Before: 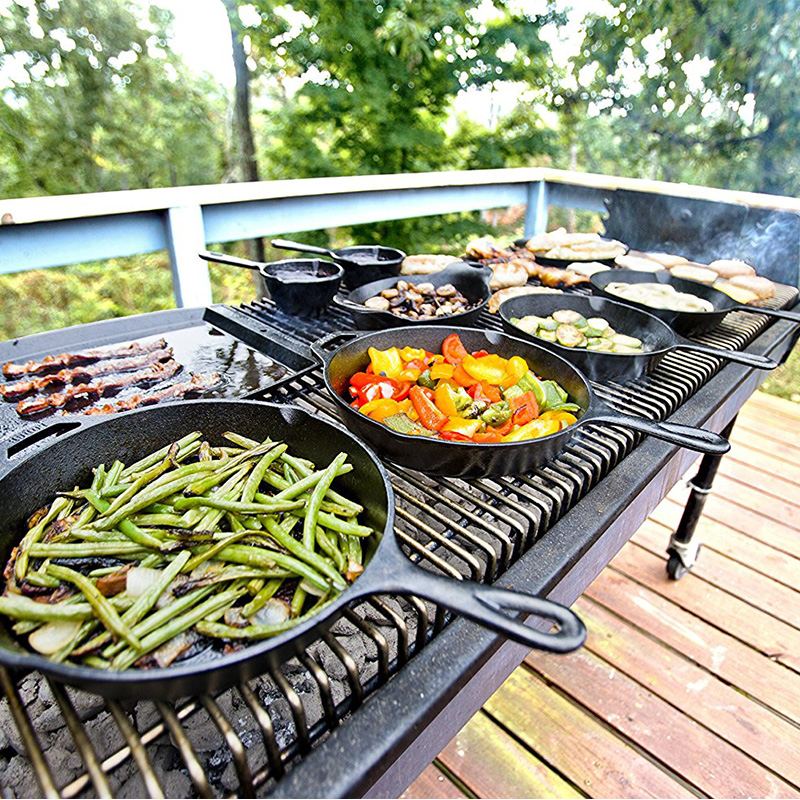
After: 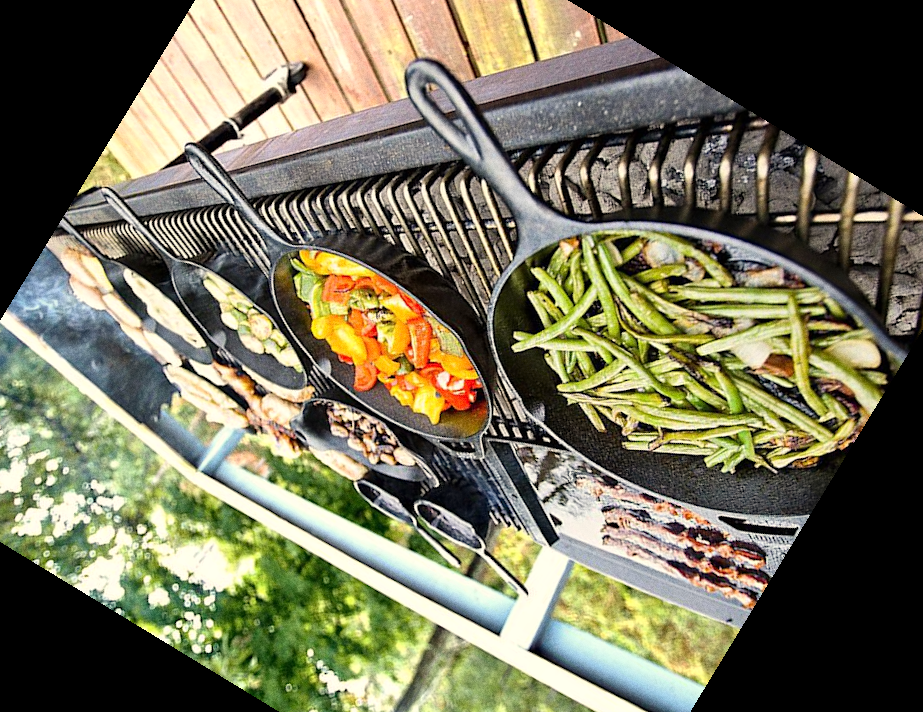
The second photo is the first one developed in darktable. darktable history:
rotate and perspective: rotation 1.57°, crop left 0.018, crop right 0.982, crop top 0.039, crop bottom 0.961
grain: on, module defaults
crop and rotate: angle 148.68°, left 9.111%, top 15.603%, right 4.588%, bottom 17.041%
white balance: red 1.045, blue 0.932
